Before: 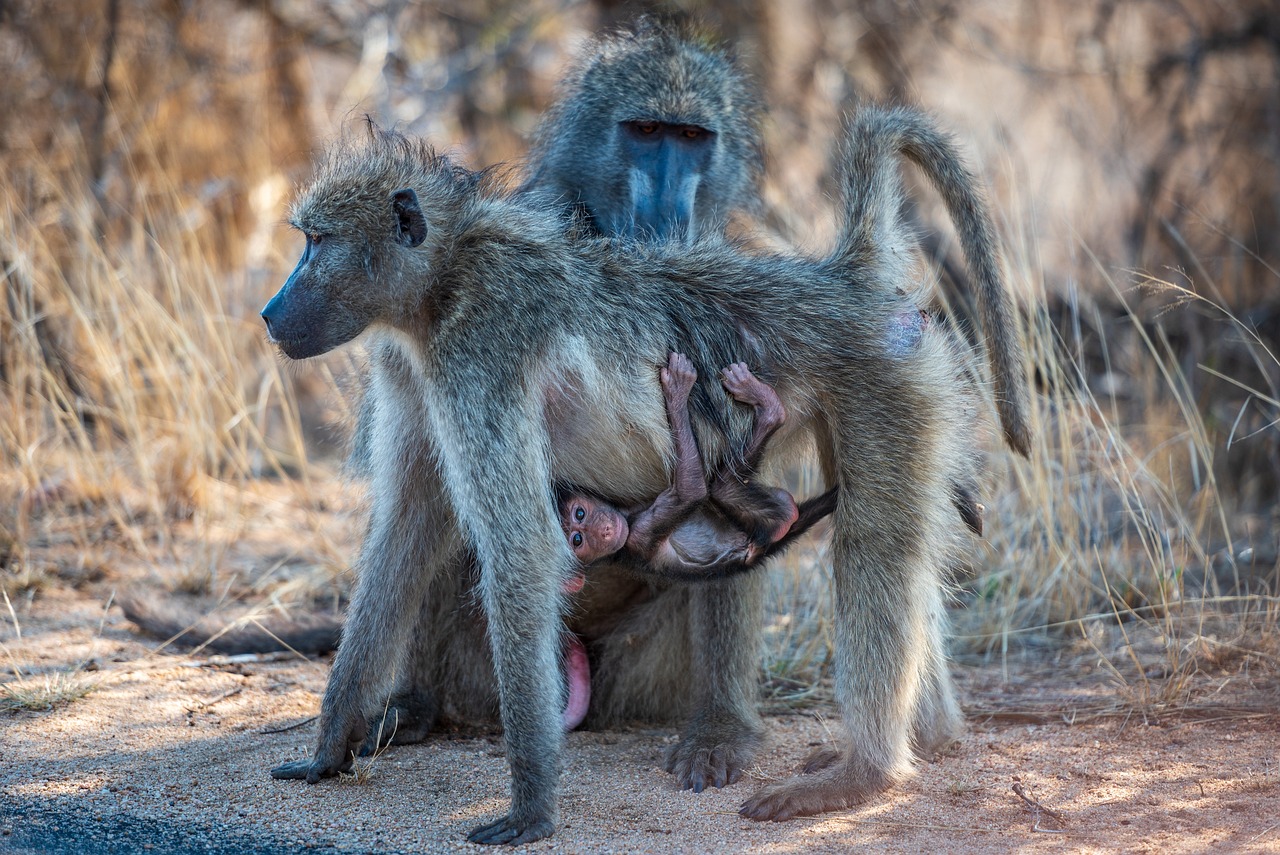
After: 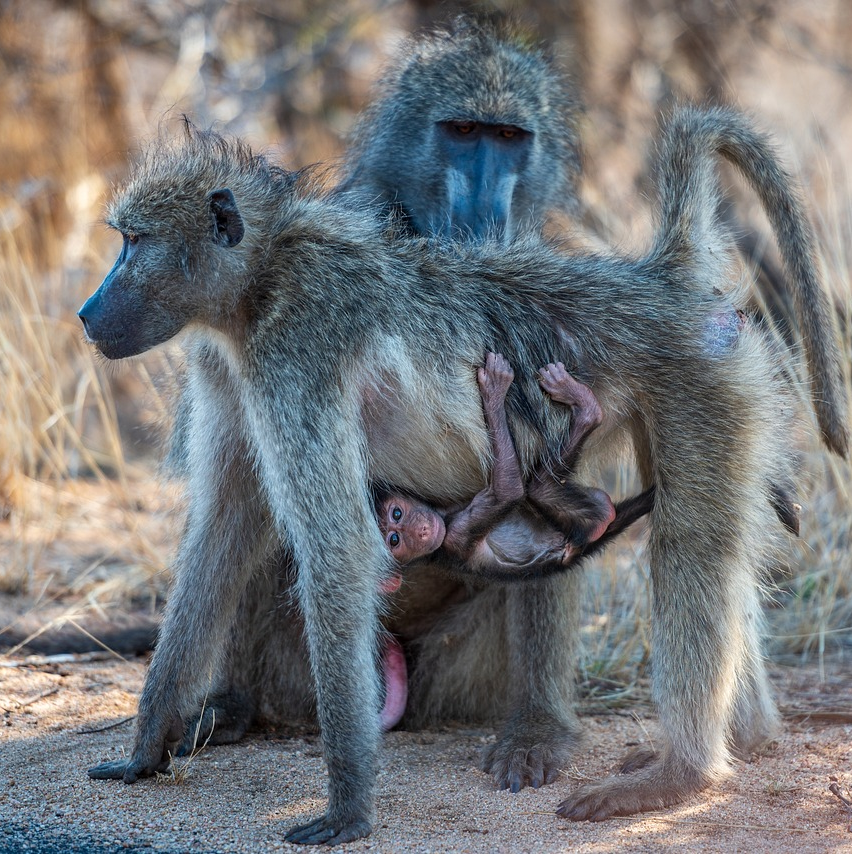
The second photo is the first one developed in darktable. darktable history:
crop and rotate: left 14.375%, right 18.991%
